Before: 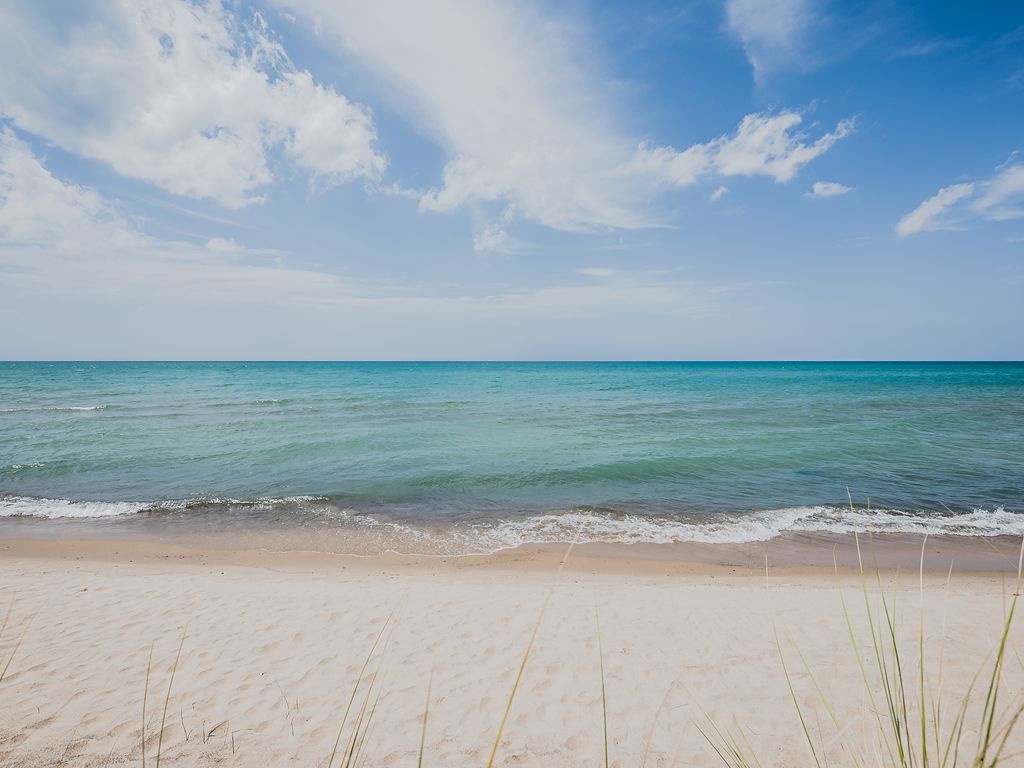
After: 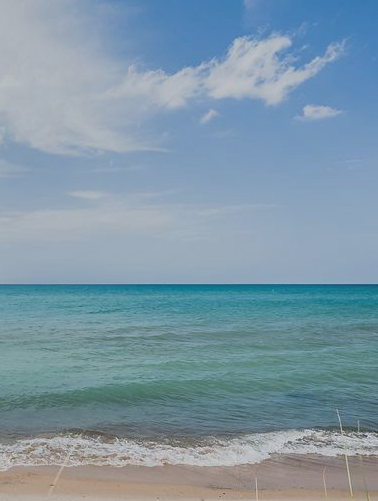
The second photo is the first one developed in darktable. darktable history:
shadows and highlights: shadows 52.66, soften with gaussian
crop and rotate: left 49.894%, top 10.109%, right 13.133%, bottom 24.611%
contrast brightness saturation: contrast -0.098, saturation -0.08
